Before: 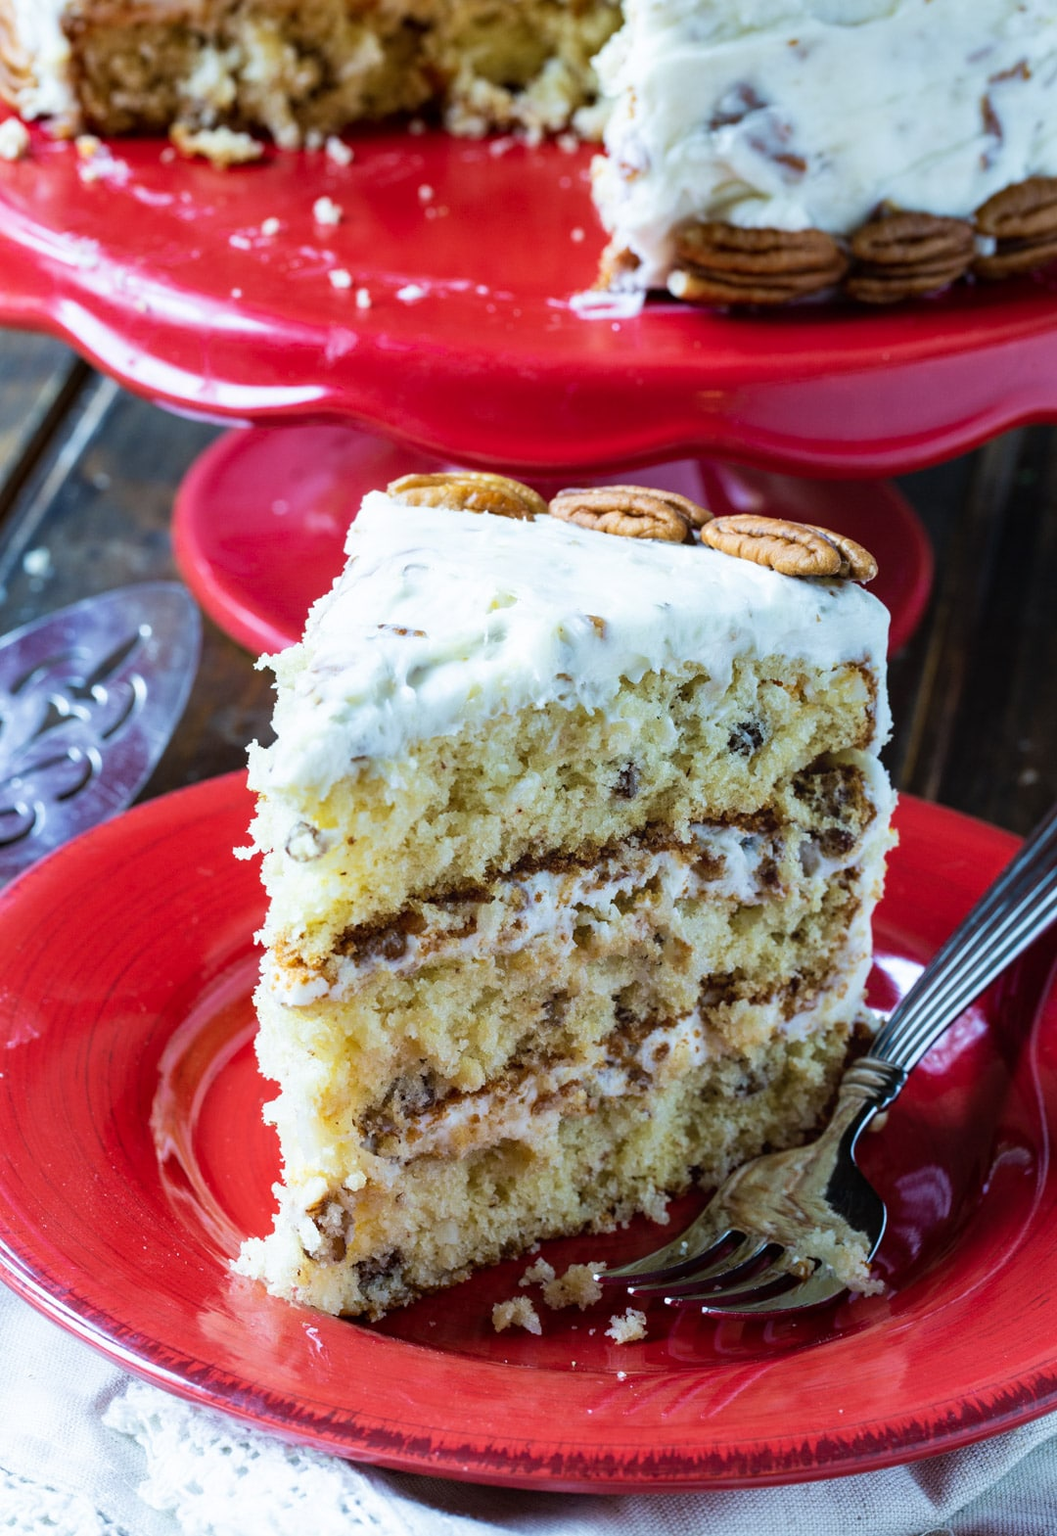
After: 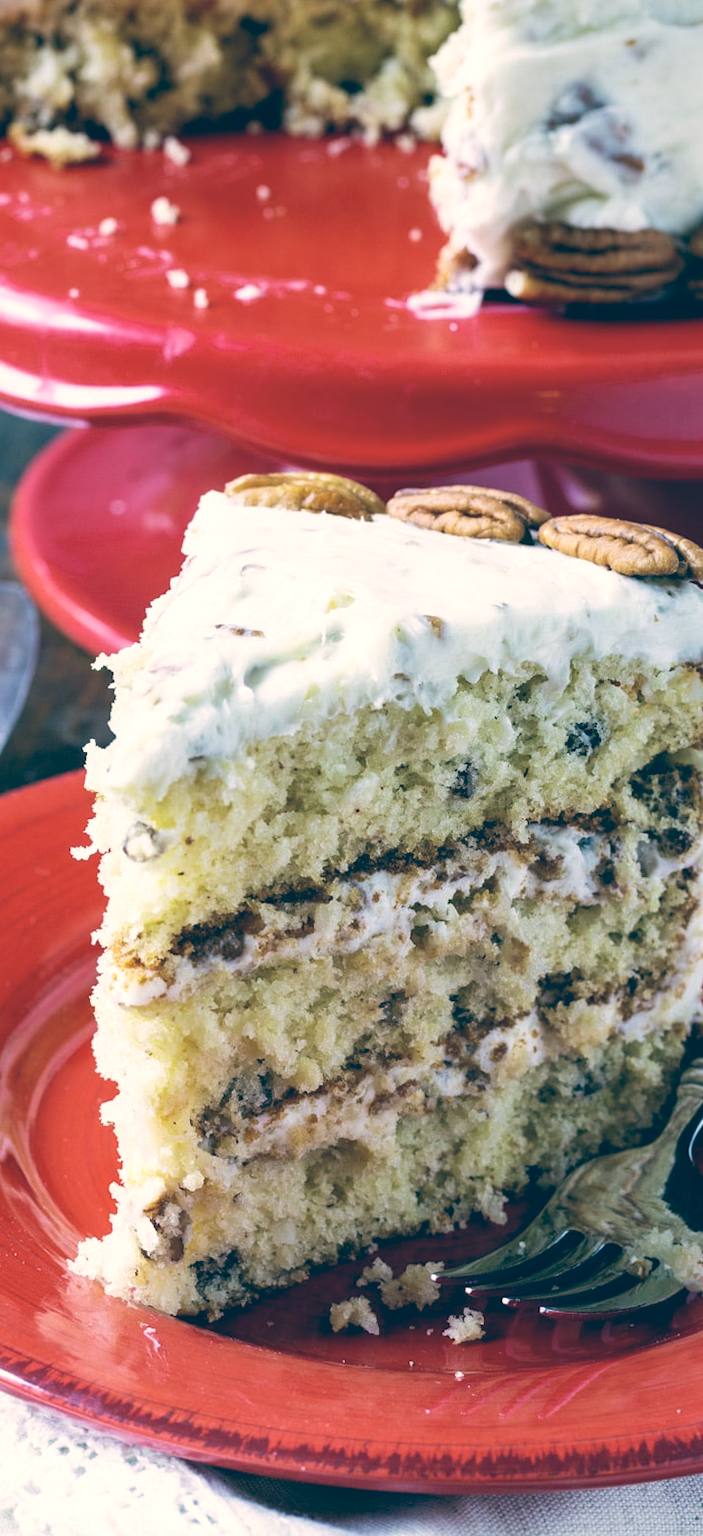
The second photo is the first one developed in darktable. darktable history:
crop: left 15.419%, right 17.914%
exposure: black level correction 0, compensate exposure bias true, compensate highlight preservation false
color balance: lift [1.006, 0.985, 1.002, 1.015], gamma [1, 0.953, 1.008, 1.047], gain [1.076, 1.13, 1.004, 0.87]
color zones: curves: ch1 [(0.113, 0.438) (0.75, 0.5)]; ch2 [(0.12, 0.526) (0.75, 0.5)]
